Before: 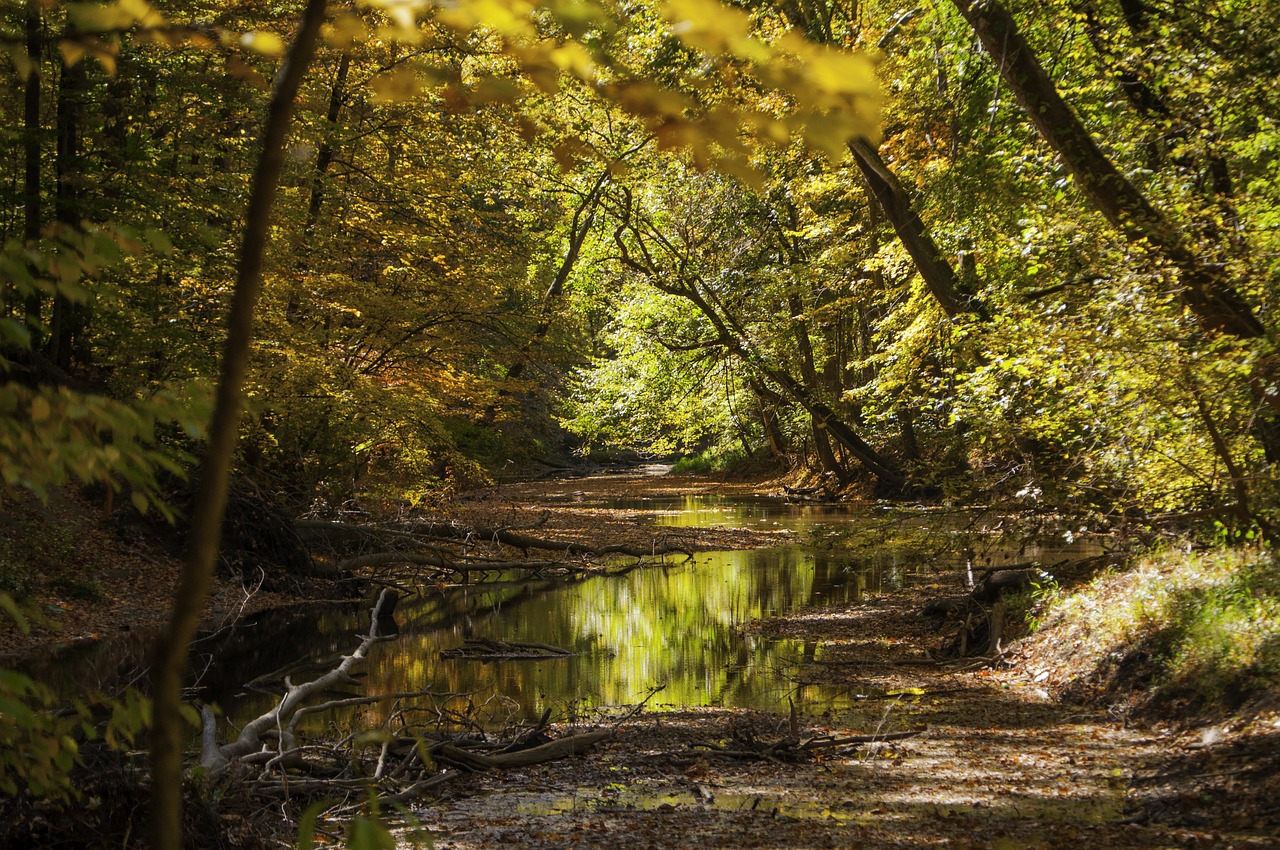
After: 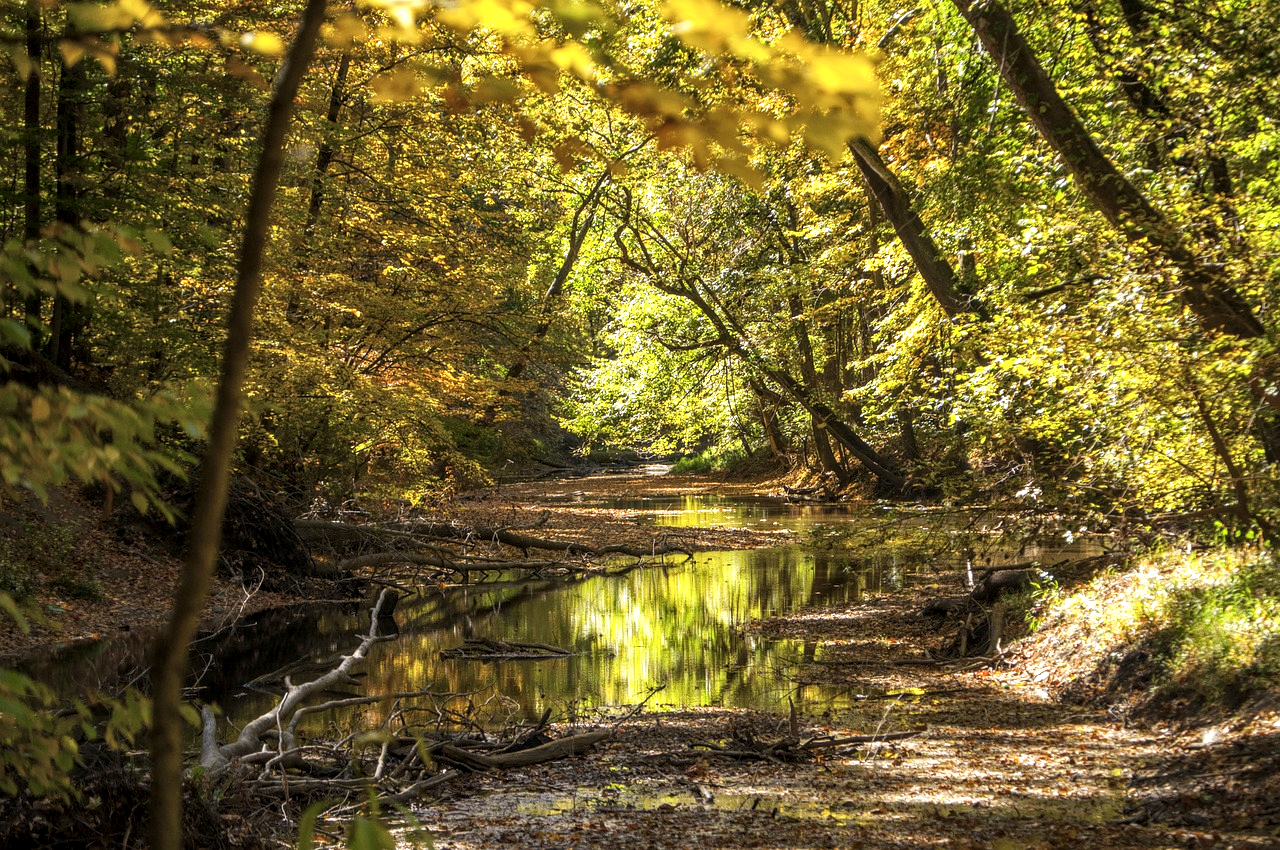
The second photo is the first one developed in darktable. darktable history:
exposure: black level correction 0, exposure 0.684 EV, compensate highlight preservation false
color correction: highlights a* -0.232, highlights b* -0.086
local contrast: detail 130%
